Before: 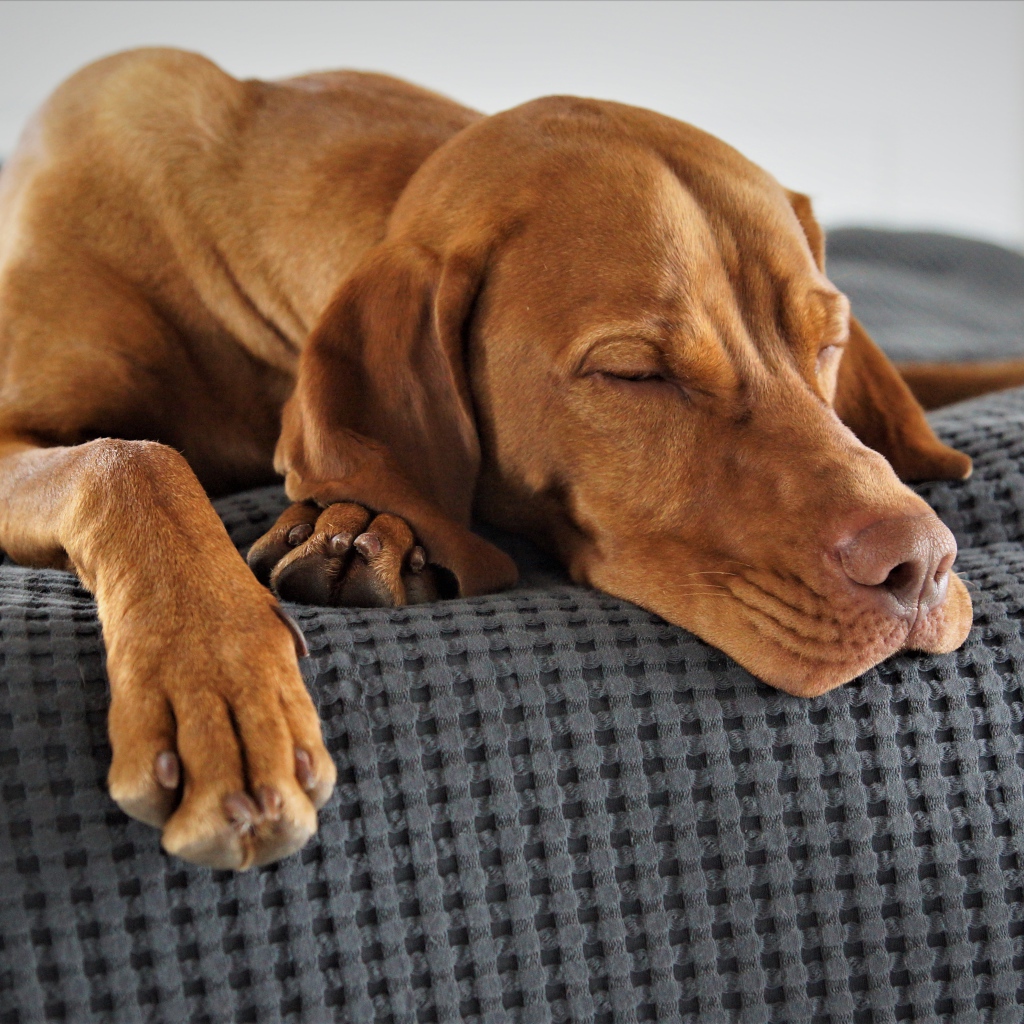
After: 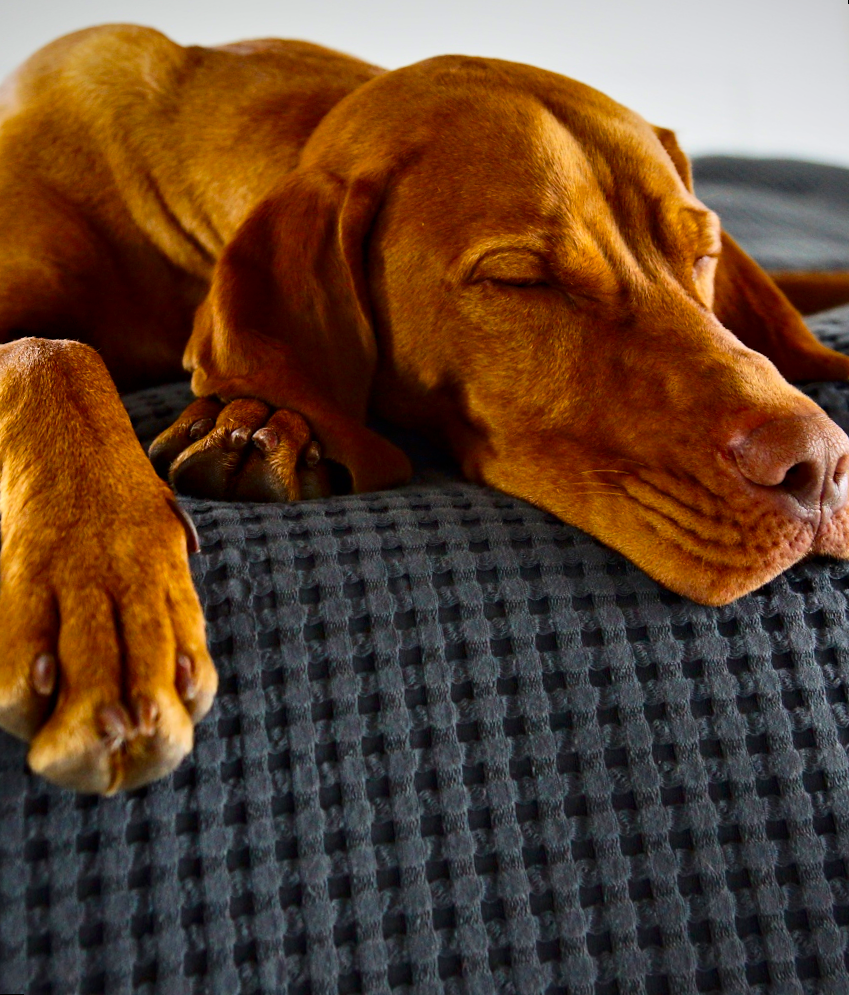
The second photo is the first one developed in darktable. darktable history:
contrast brightness saturation: contrast 0.2, brightness -0.11, saturation 0.1
color balance rgb: perceptual saturation grading › global saturation 40%, global vibrance 15%
rotate and perspective: rotation 0.72°, lens shift (vertical) -0.352, lens shift (horizontal) -0.051, crop left 0.152, crop right 0.859, crop top 0.019, crop bottom 0.964
